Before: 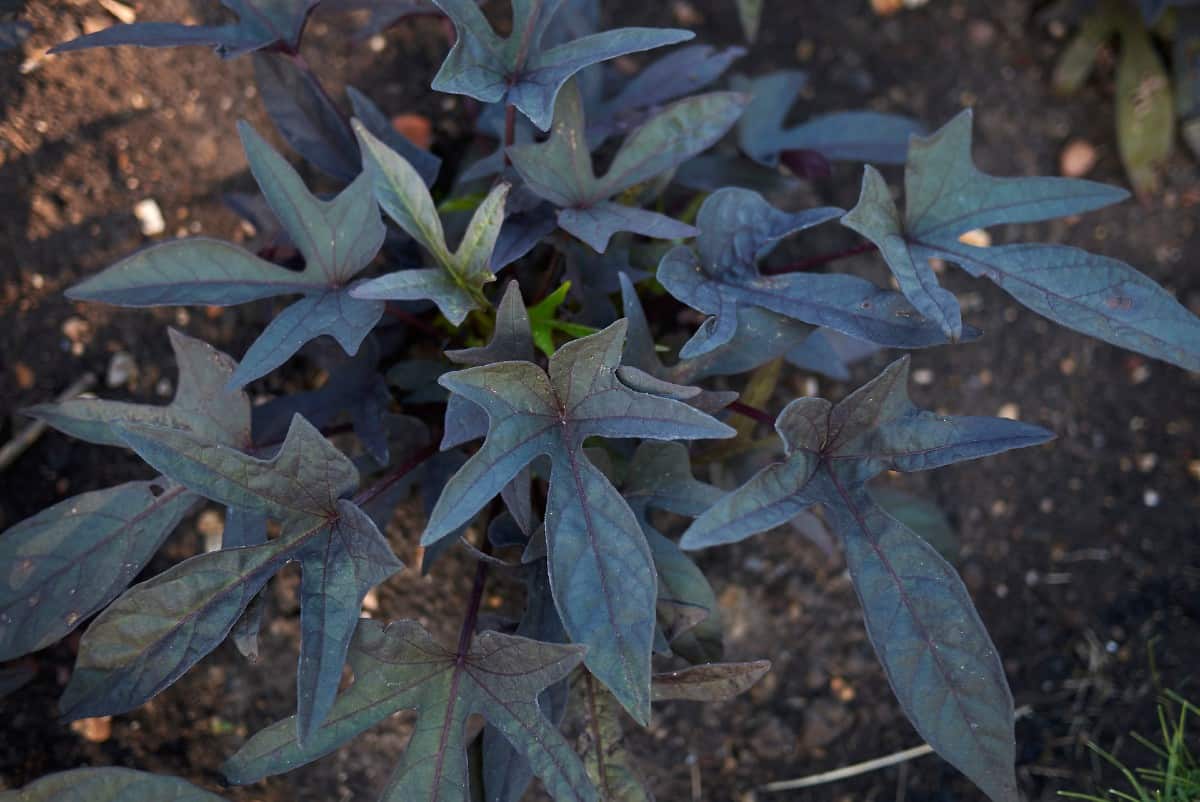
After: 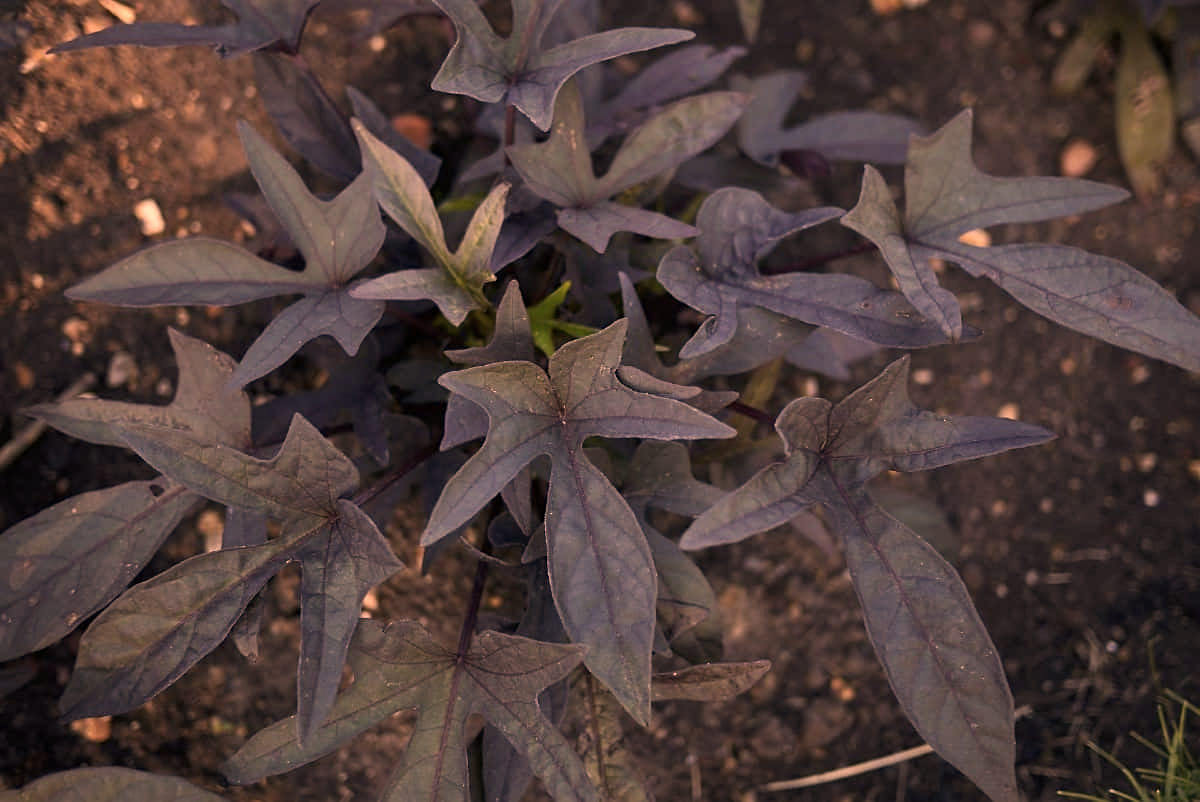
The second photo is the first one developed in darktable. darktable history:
sharpen: amount 0.207
color correction: highlights a* 39.78, highlights b* 39.71, saturation 0.689
